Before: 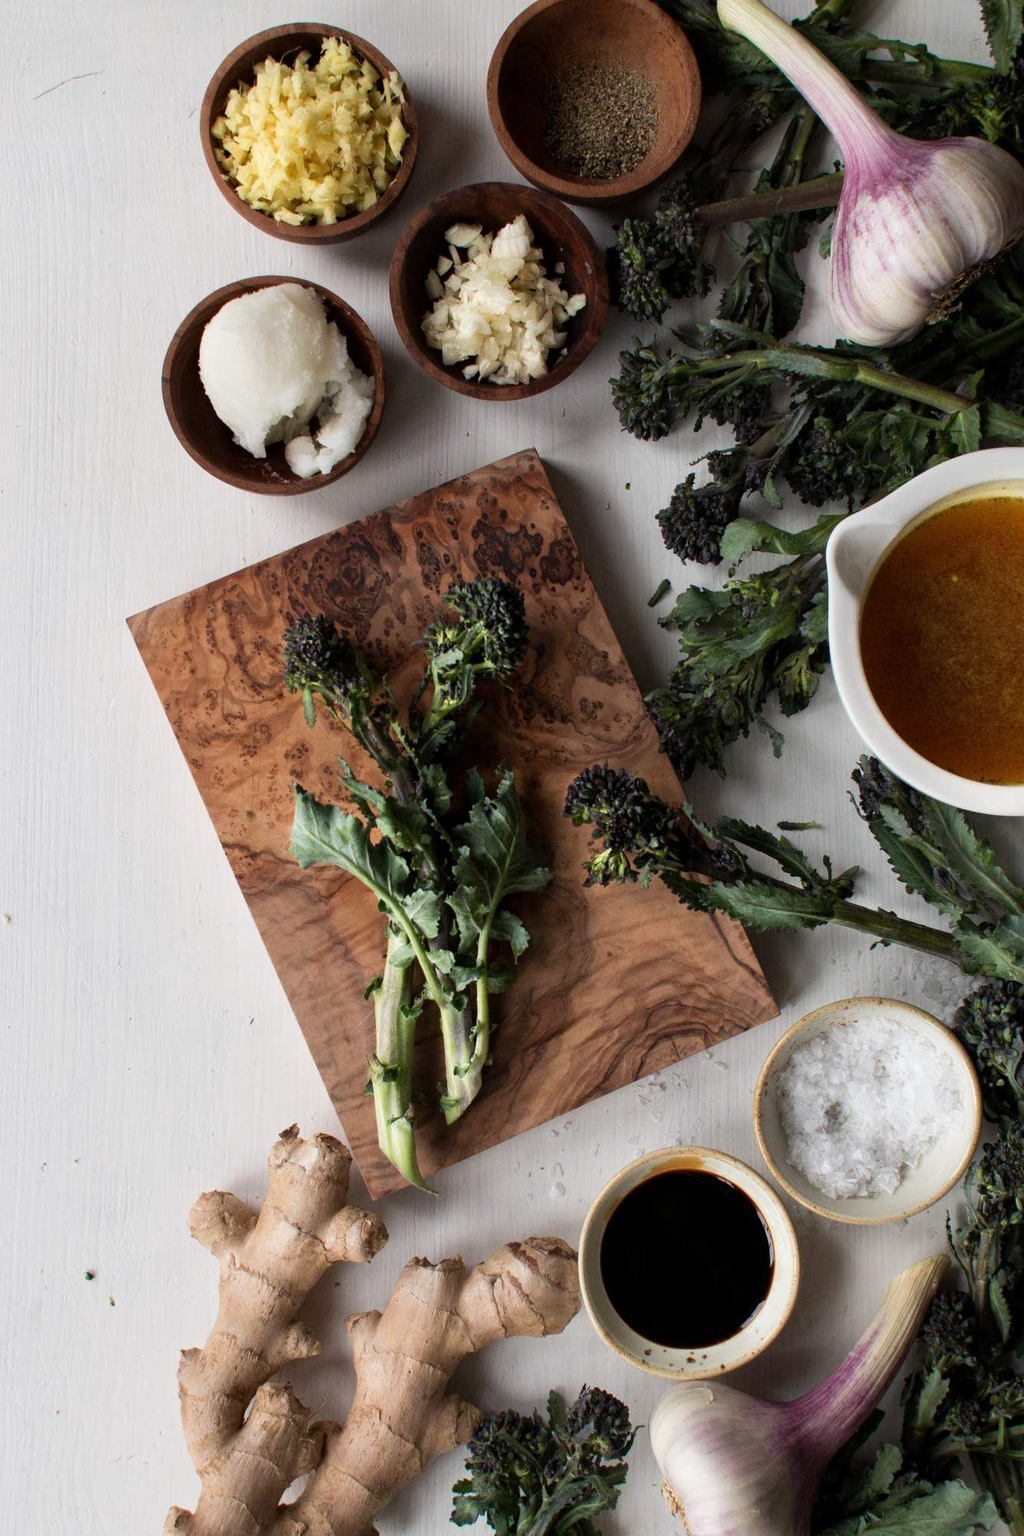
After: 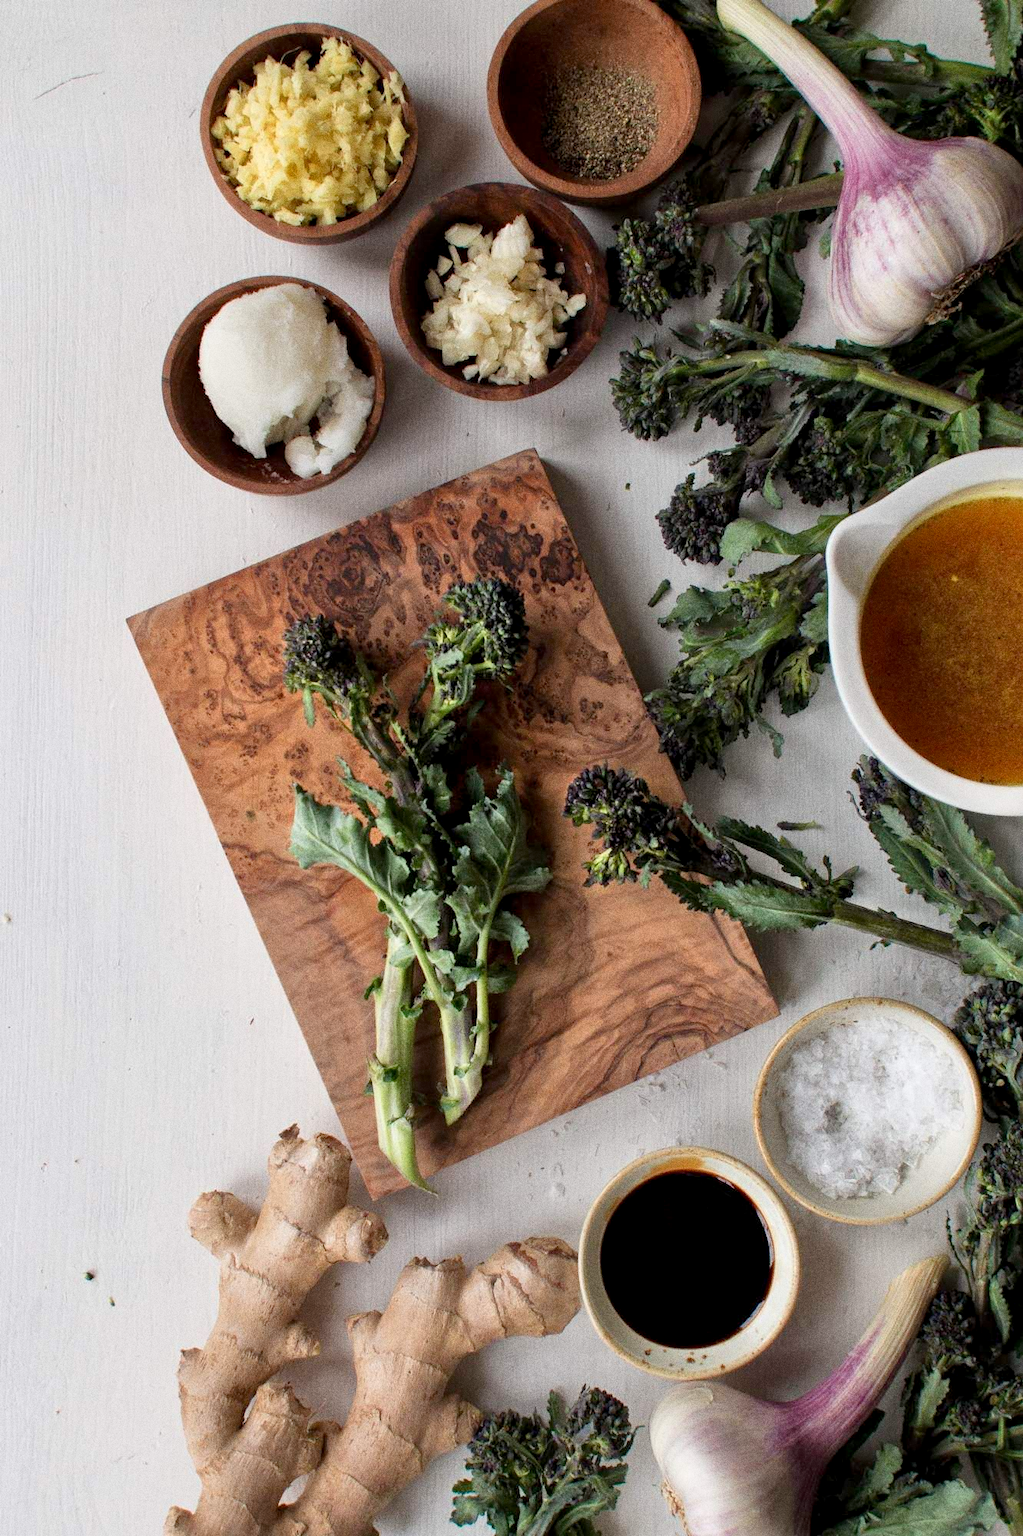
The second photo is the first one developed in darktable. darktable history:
tone equalizer: -8 EV -0.002 EV, -7 EV 0.005 EV, -6 EV -0.008 EV, -5 EV 0.007 EV, -4 EV -0.042 EV, -3 EV -0.233 EV, -2 EV -0.662 EV, -1 EV -0.983 EV, +0 EV -0.969 EV, smoothing diameter 2%, edges refinement/feathering 20, mask exposure compensation -1.57 EV, filter diffusion 5
exposure: black level correction 0.001, exposure 1 EV, compensate highlight preservation false
grain: coarseness 0.09 ISO, strength 40%
